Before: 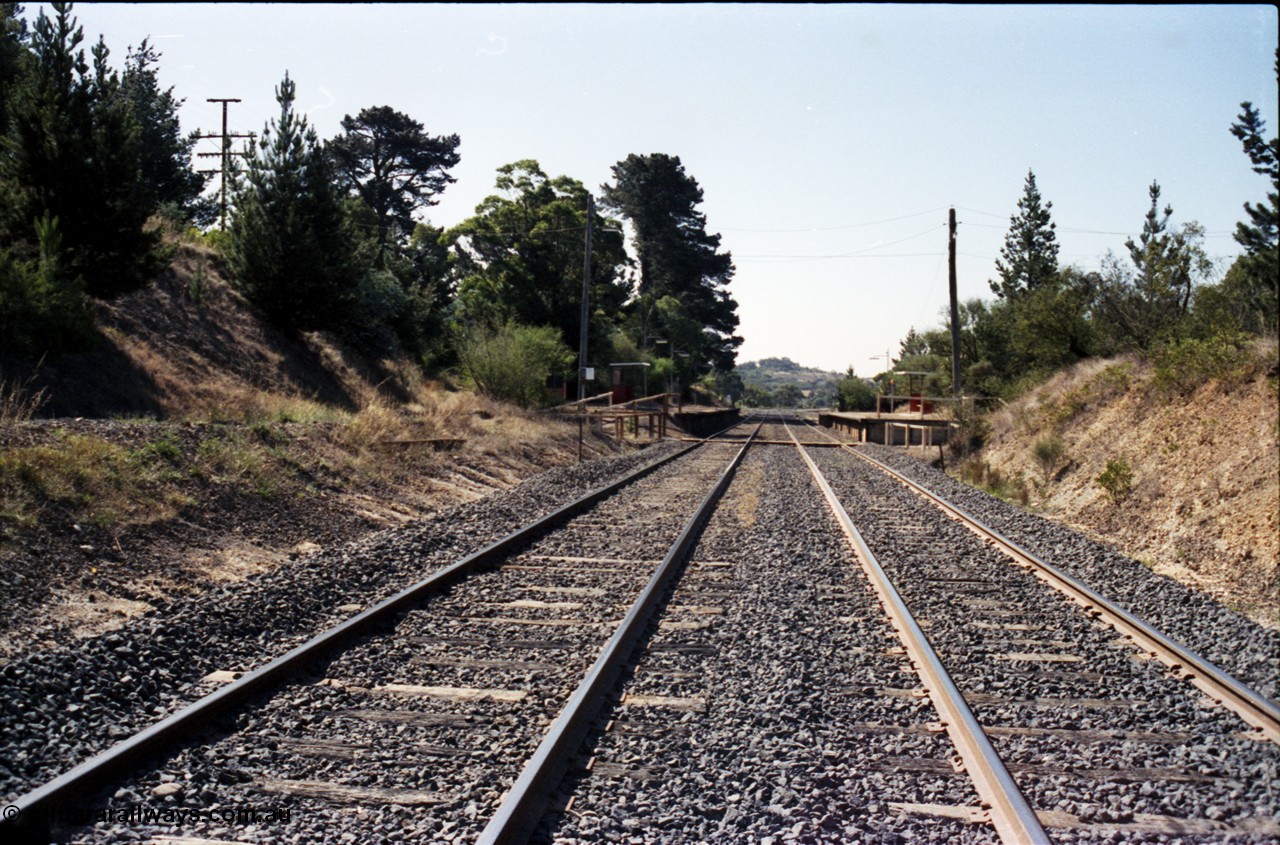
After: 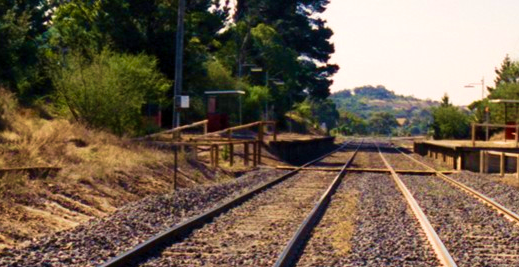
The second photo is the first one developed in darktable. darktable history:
velvia: strength 73.86%
color balance rgb: highlights gain › chroma 1.35%, highlights gain › hue 56.69°, linear chroma grading › global chroma 15.356%, perceptual saturation grading › global saturation 20%, perceptual saturation grading › highlights -24.888%, perceptual saturation grading › shadows 25.551%
crop: left 31.715%, top 32.223%, right 27.68%, bottom 36.09%
